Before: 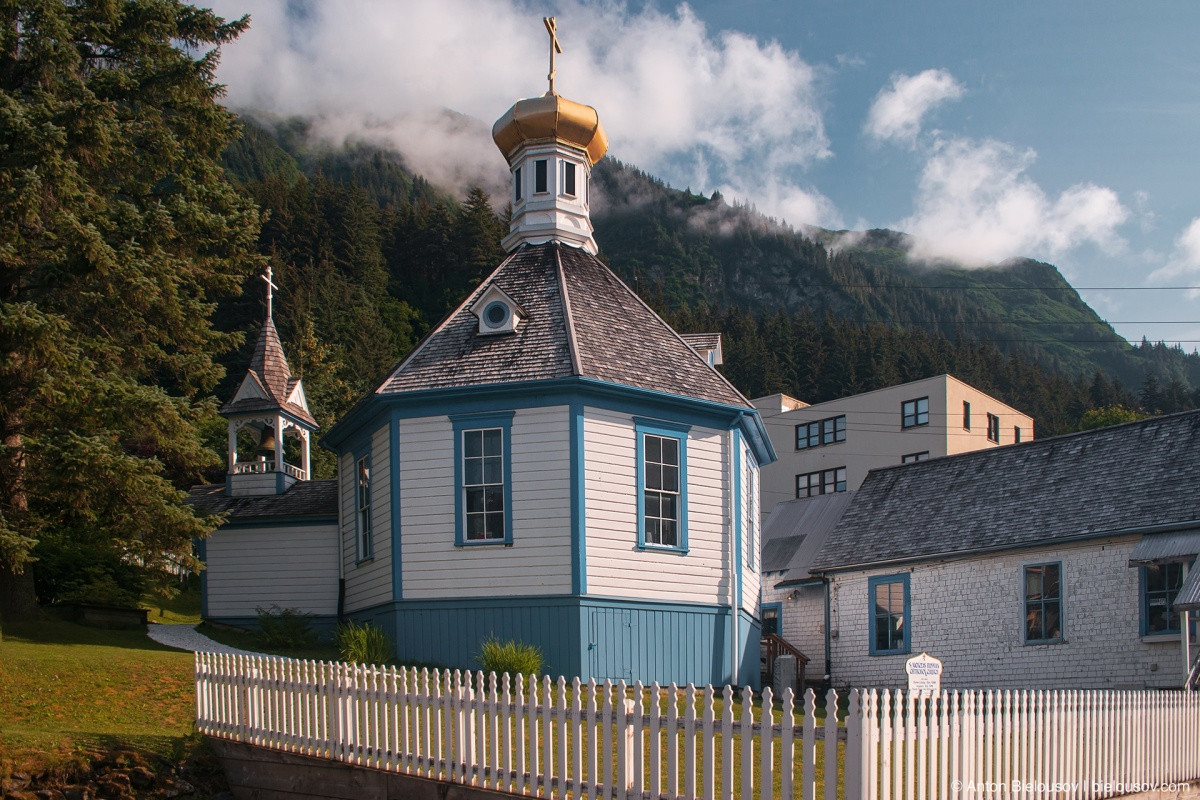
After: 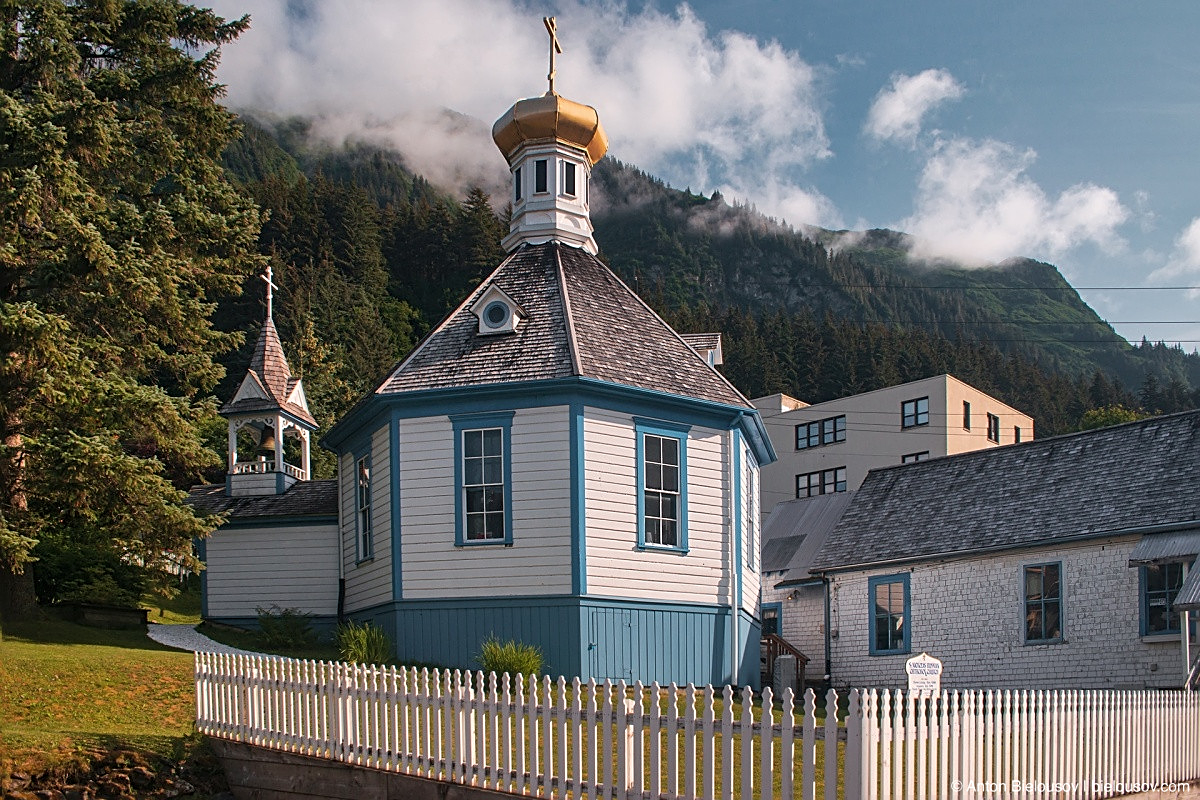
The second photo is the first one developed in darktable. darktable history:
base curve: preserve colors none
sharpen: on, module defaults
shadows and highlights: low approximation 0.01, soften with gaussian
